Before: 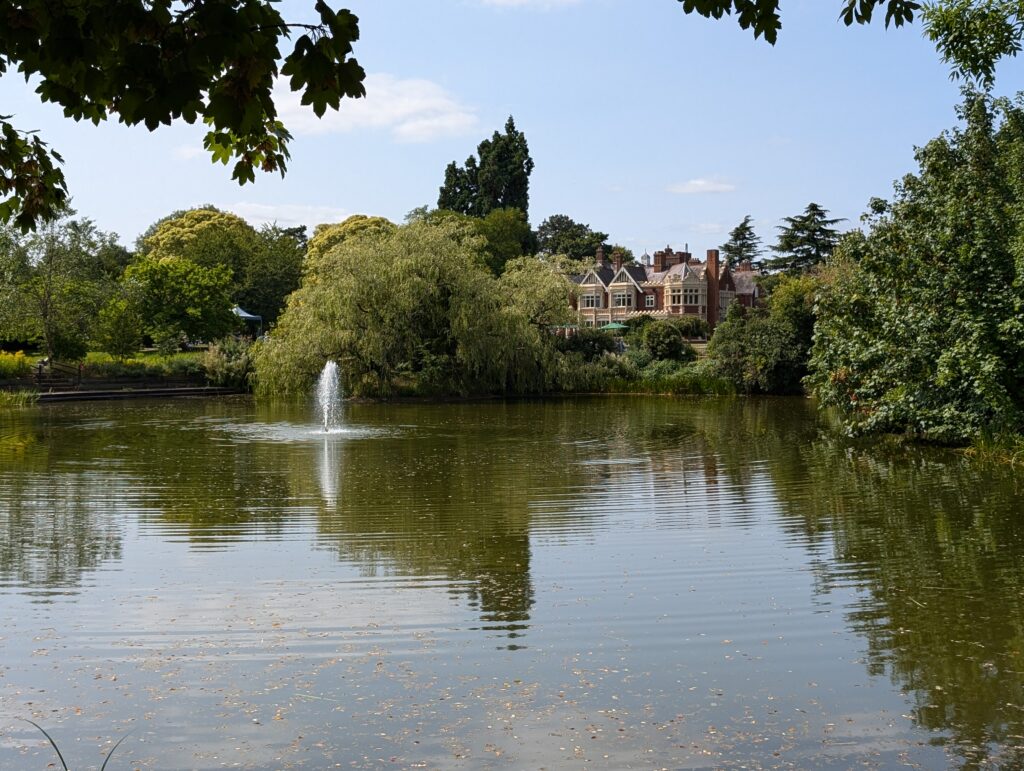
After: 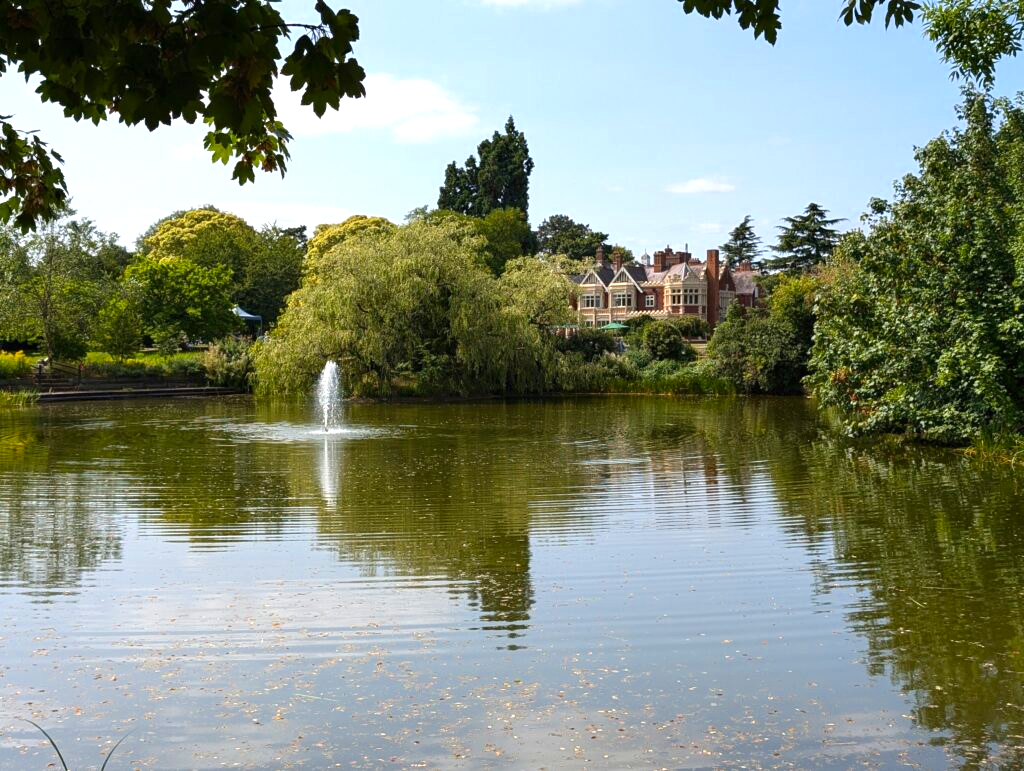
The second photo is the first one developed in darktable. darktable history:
color zones: curves: ch0 [(0, 0.613) (0.01, 0.613) (0.245, 0.448) (0.498, 0.529) (0.642, 0.665) (0.879, 0.777) (0.99, 0.613)]; ch1 [(0, 0) (0.143, 0) (0.286, 0) (0.429, 0) (0.571, 0) (0.714, 0) (0.857, 0)], mix -121.96%
exposure: black level correction 0, exposure 0.5 EV, compensate exposure bias true, compensate highlight preservation false
